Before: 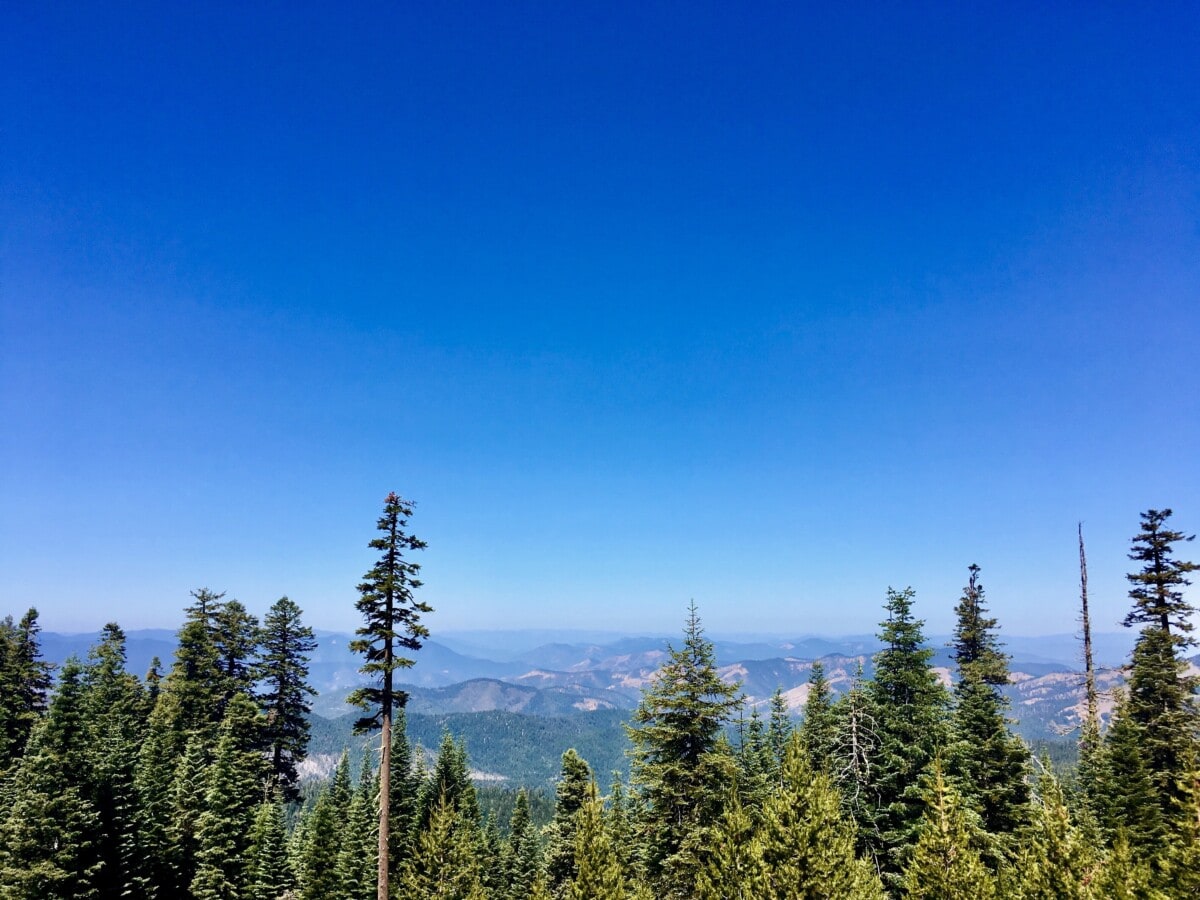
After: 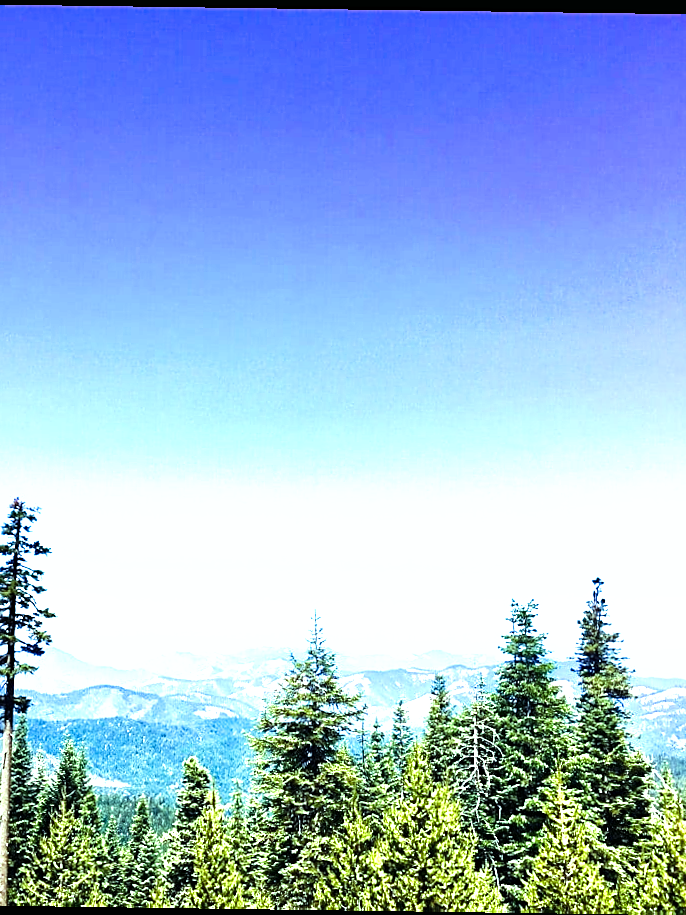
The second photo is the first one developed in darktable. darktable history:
rotate and perspective: rotation 0.8°, automatic cropping off
sharpen: on, module defaults
crop: left 31.458%, top 0%, right 11.876%
color balance: mode lift, gamma, gain (sRGB), lift [0.997, 0.979, 1.021, 1.011], gamma [1, 1.084, 0.916, 0.998], gain [1, 0.87, 1.13, 1.101], contrast 4.55%, contrast fulcrum 38.24%, output saturation 104.09%
exposure: black level correction 0, exposure 1 EV, compensate exposure bias true, compensate highlight preservation false
tone curve: curves: ch0 [(0, 0) (0.003, 0.002) (0.011, 0.006) (0.025, 0.014) (0.044, 0.025) (0.069, 0.039) (0.1, 0.056) (0.136, 0.082) (0.177, 0.116) (0.224, 0.163) (0.277, 0.233) (0.335, 0.311) (0.399, 0.396) (0.468, 0.488) (0.543, 0.588) (0.623, 0.695) (0.709, 0.809) (0.801, 0.912) (0.898, 0.997) (1, 1)], preserve colors none
